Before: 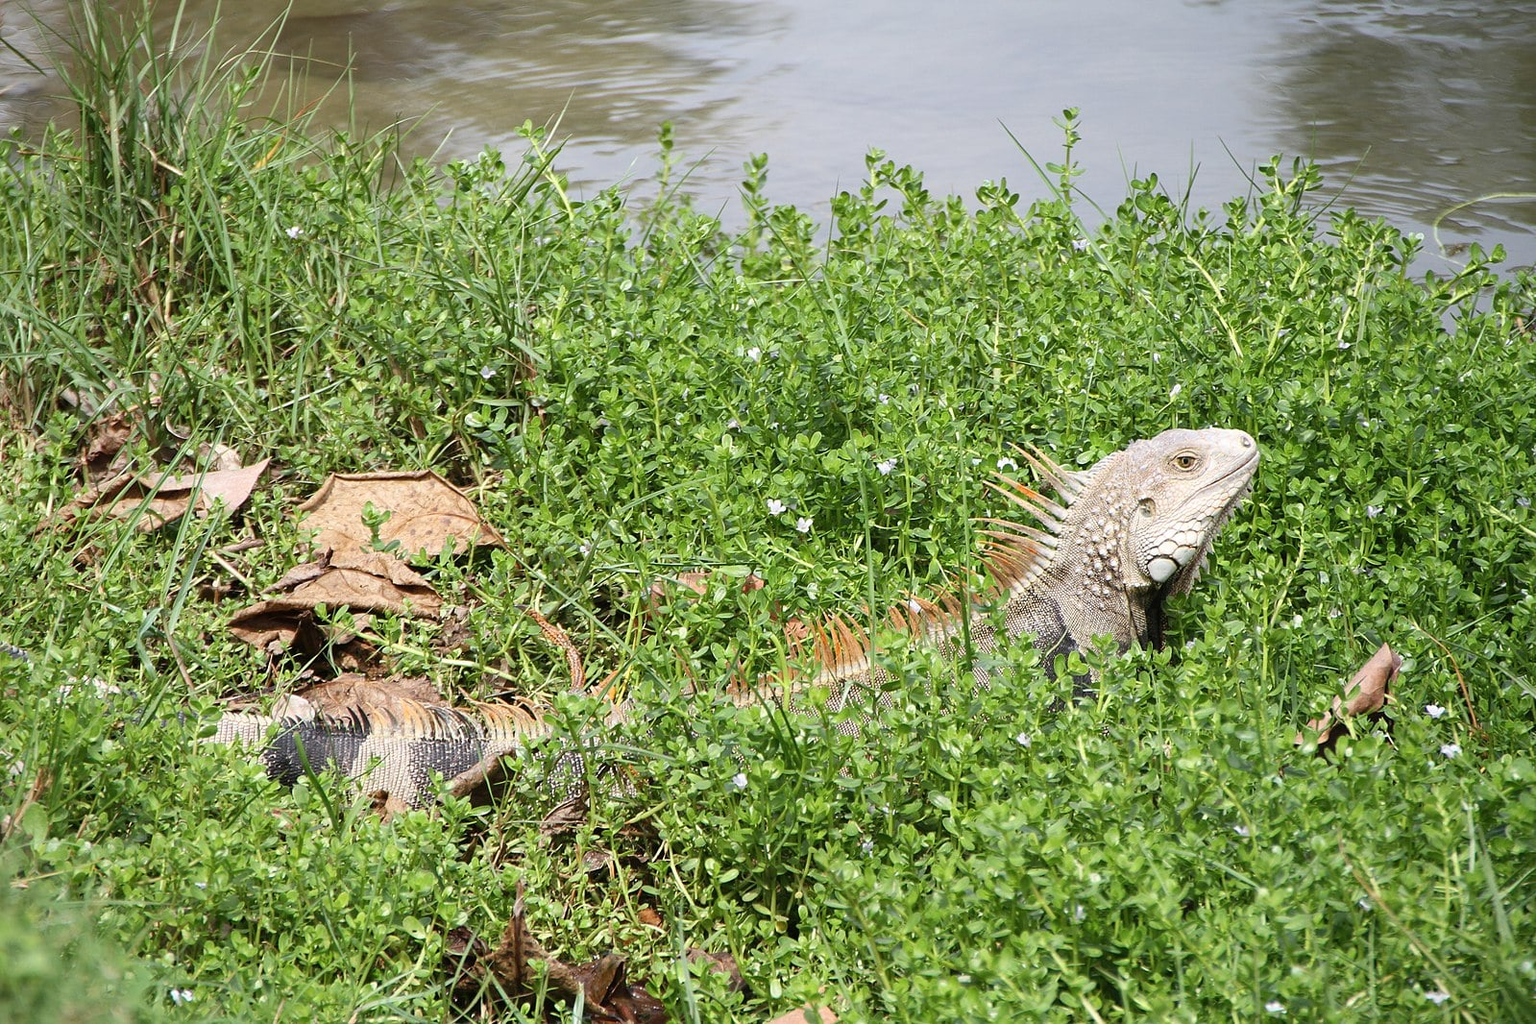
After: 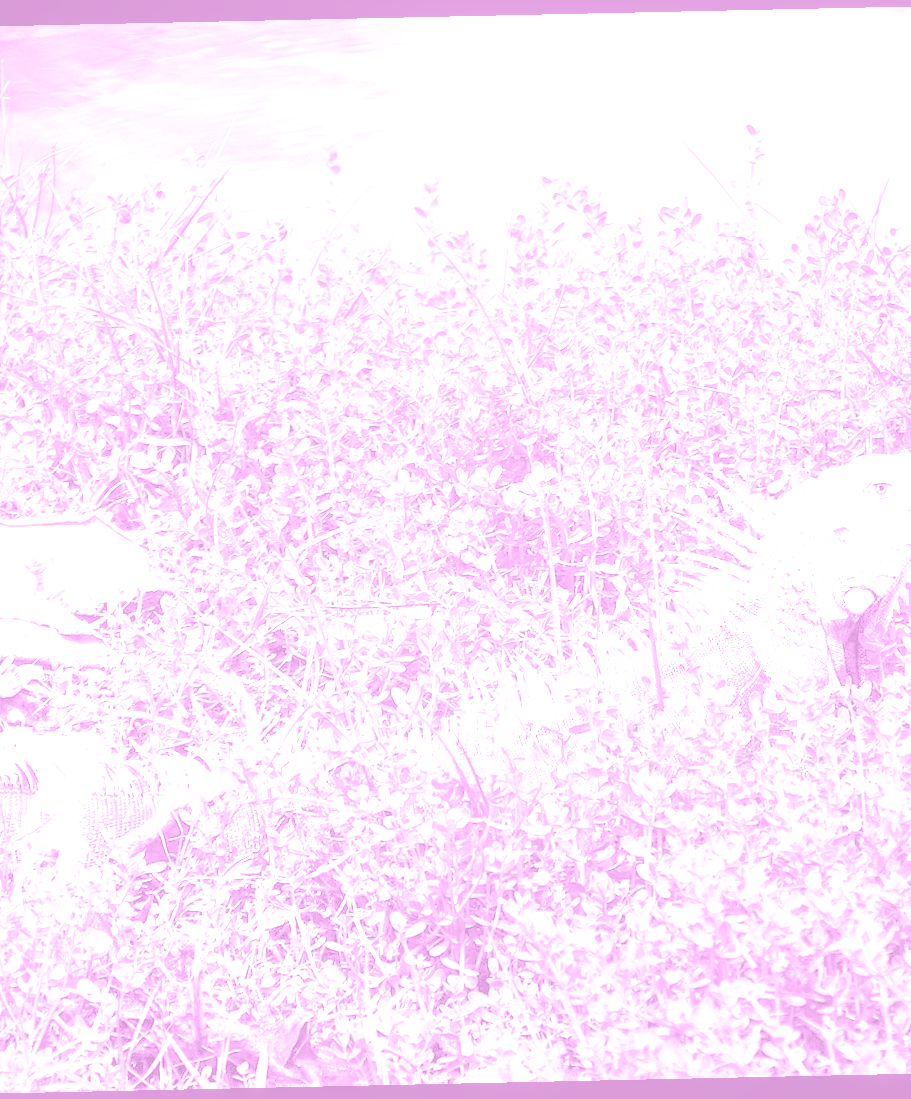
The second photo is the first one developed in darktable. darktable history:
local contrast: detail 130%
crop and rotate: left 22.516%, right 21.234%
white balance: red 4.26, blue 1.802
tone equalizer: -7 EV 0.15 EV, -6 EV 0.6 EV, -5 EV 1.15 EV, -4 EV 1.33 EV, -3 EV 1.15 EV, -2 EV 0.6 EV, -1 EV 0.15 EV, mask exposure compensation -0.5 EV
colorize: hue 331.2°, saturation 75%, source mix 30.28%, lightness 70.52%, version 1
tone curve: curves: ch0 [(0, 0) (0.003, 0.004) (0.011, 0.005) (0.025, 0.014) (0.044, 0.037) (0.069, 0.059) (0.1, 0.096) (0.136, 0.116) (0.177, 0.133) (0.224, 0.177) (0.277, 0.255) (0.335, 0.319) (0.399, 0.385) (0.468, 0.457) (0.543, 0.545) (0.623, 0.621) (0.709, 0.705) (0.801, 0.801) (0.898, 0.901) (1, 1)], preserve colors none
rotate and perspective: rotation -1.24°, automatic cropping off
